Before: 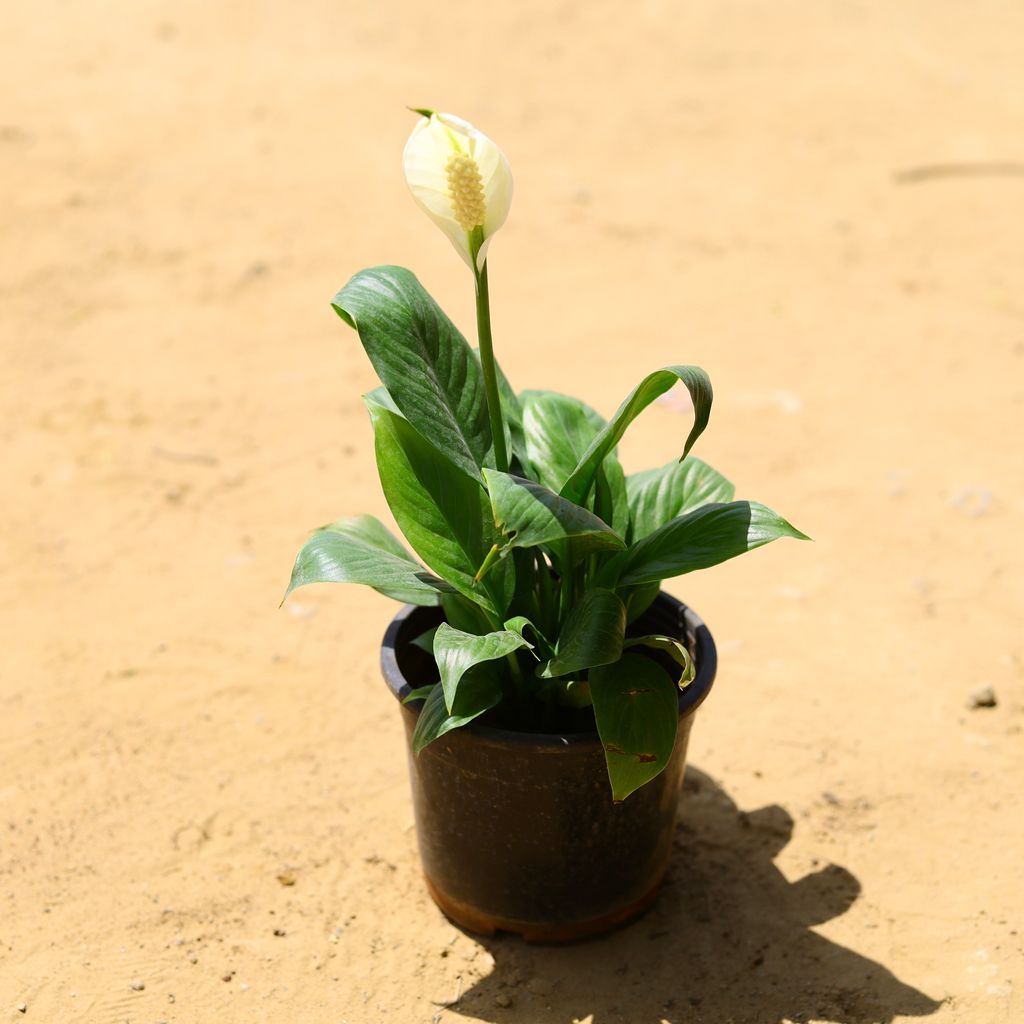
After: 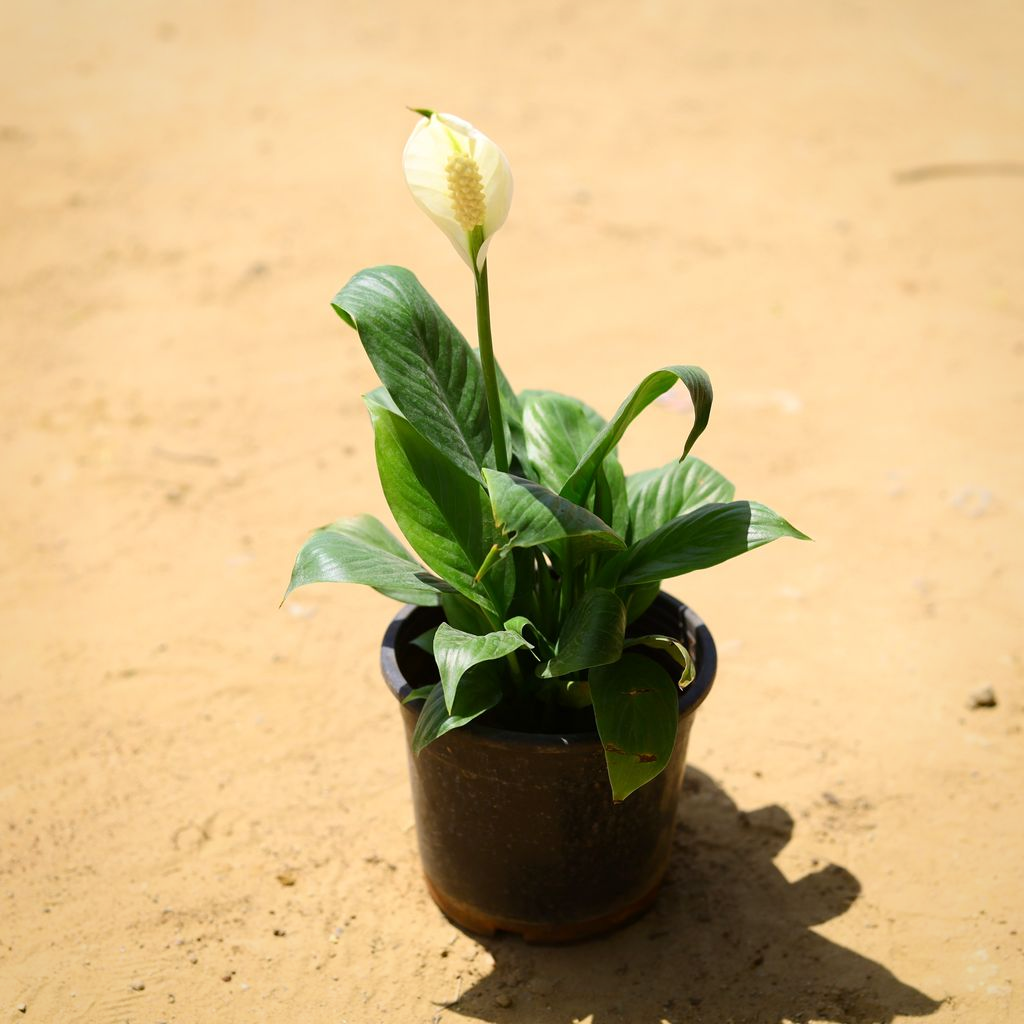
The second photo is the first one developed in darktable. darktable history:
vignetting: brightness -0.221, saturation 0.147
